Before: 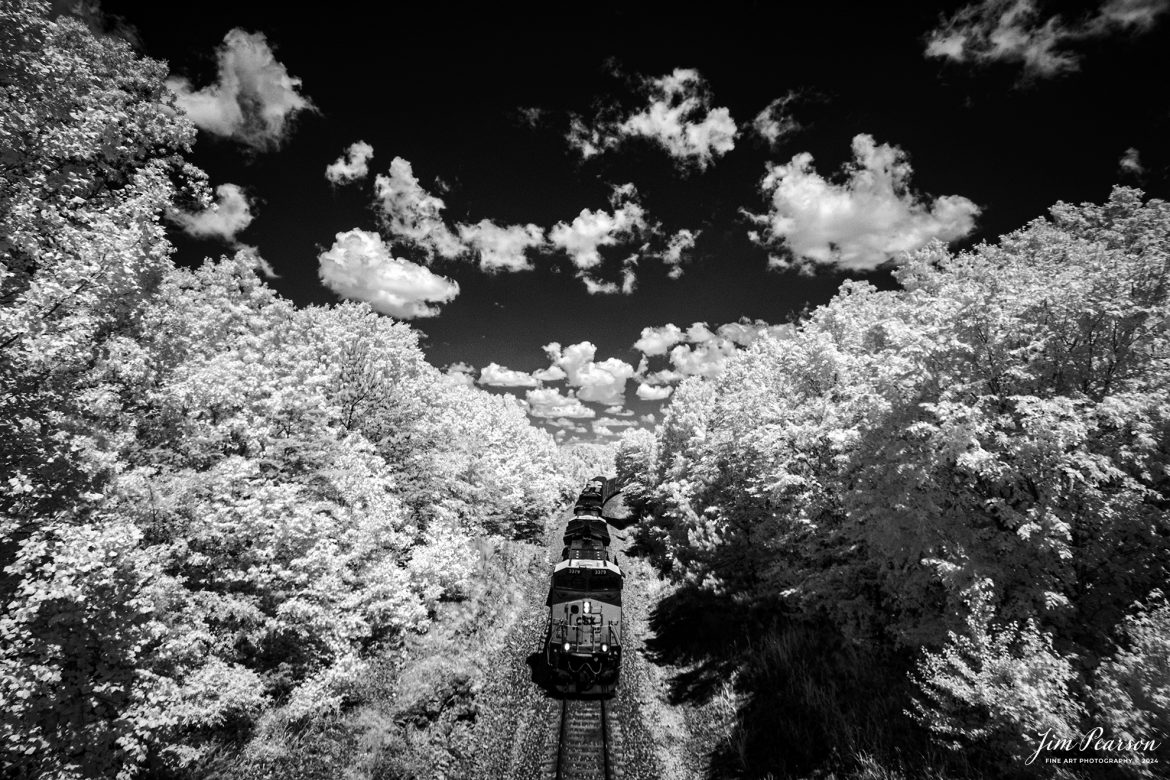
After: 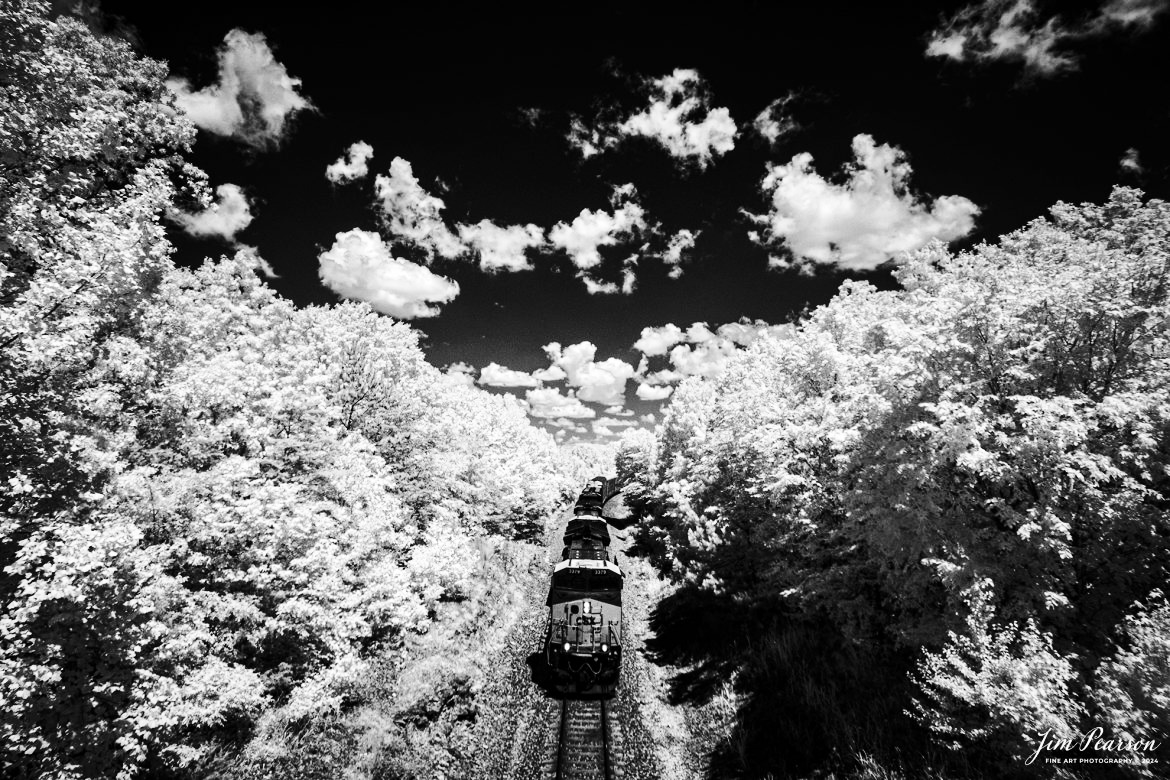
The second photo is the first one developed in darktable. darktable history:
base curve: curves: ch0 [(0, 0) (0.032, 0.025) (0.121, 0.166) (0.206, 0.329) (0.605, 0.79) (1, 1)], preserve colors none
color zones: curves: ch0 [(0, 0.5) (0.143, 0.5) (0.286, 0.5) (0.429, 0.5) (0.62, 0.489) (0.714, 0.445) (0.844, 0.496) (1, 0.5)]; ch1 [(0, 0.5) (0.143, 0.5) (0.286, 0.5) (0.429, 0.5) (0.571, 0.5) (0.714, 0.523) (0.857, 0.5) (1, 0.5)]
